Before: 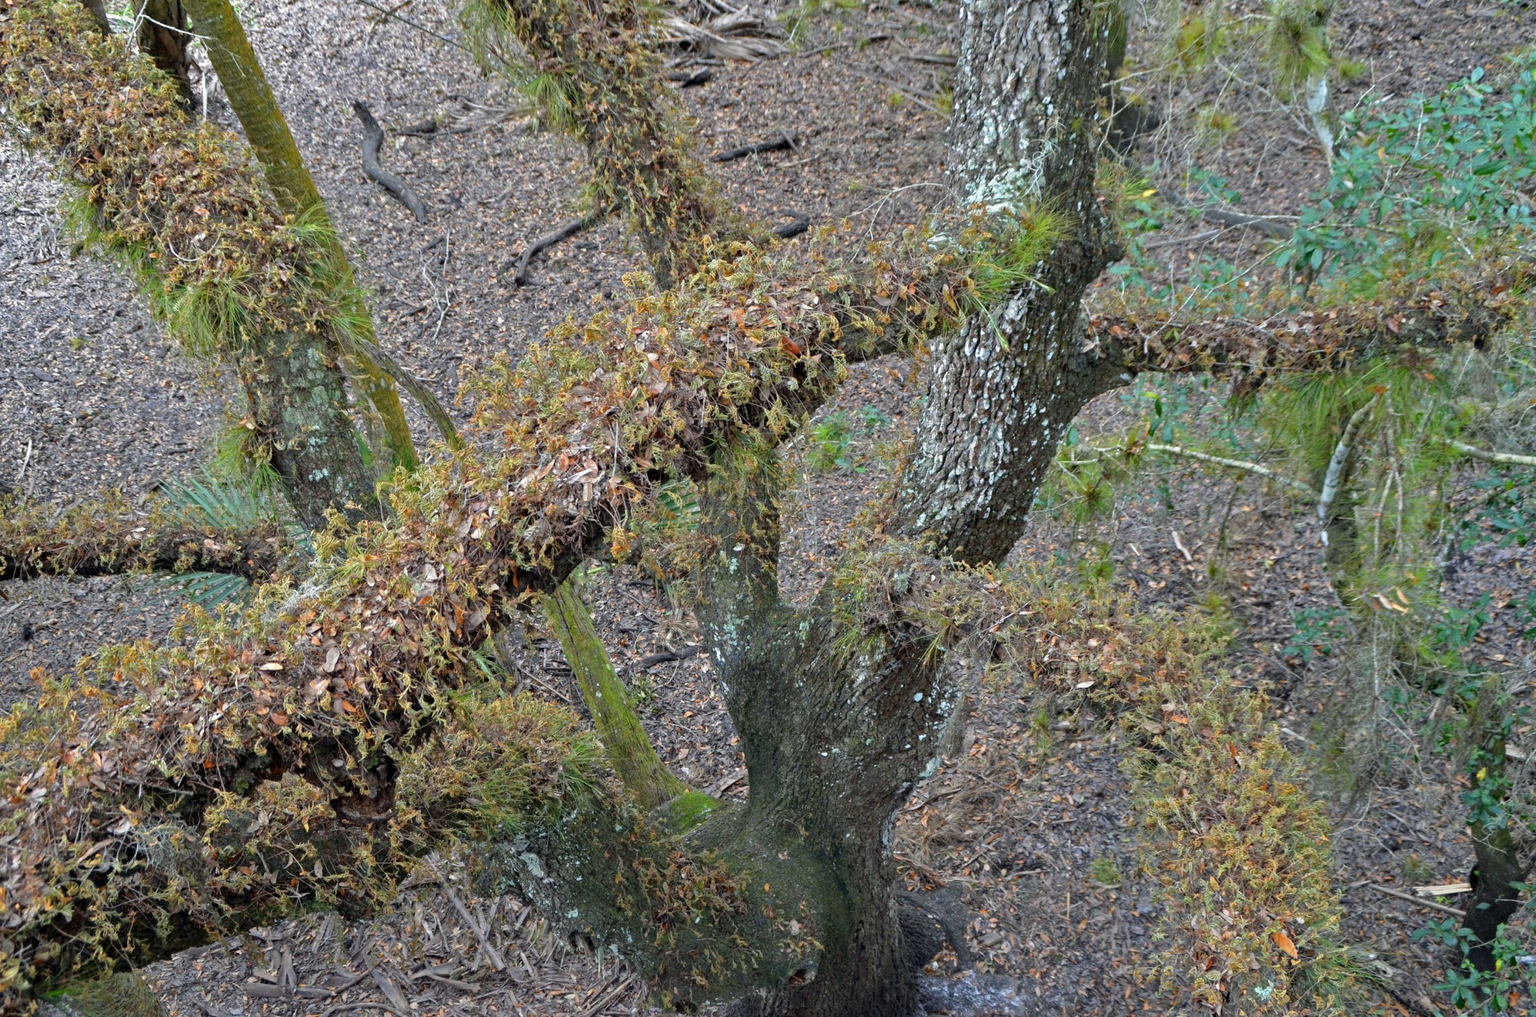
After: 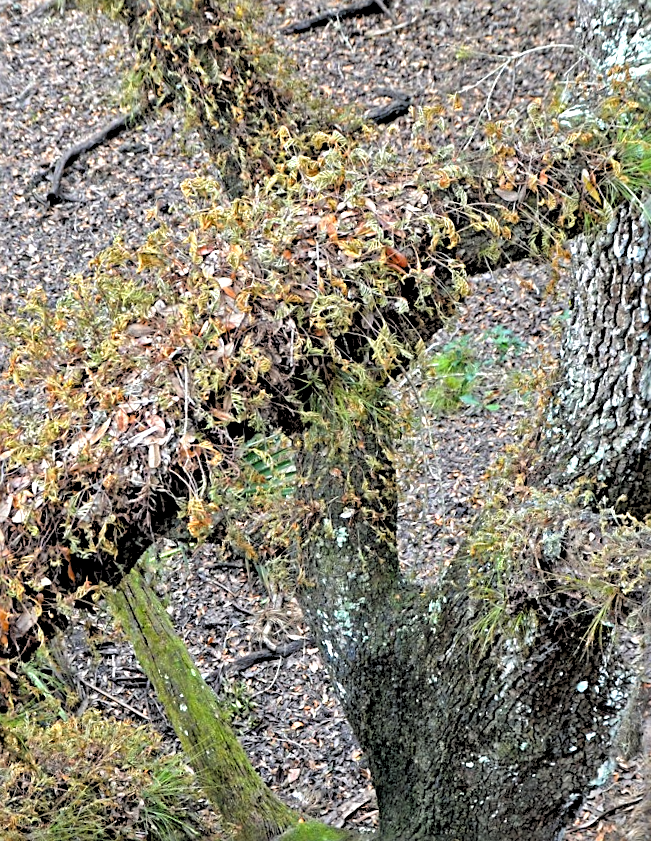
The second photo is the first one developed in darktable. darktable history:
exposure: exposure 0.493 EV, compensate highlight preservation false
rotate and perspective: rotation -3.52°, crop left 0.036, crop right 0.964, crop top 0.081, crop bottom 0.919
white balance: emerald 1
sharpen: radius 2.767
rgb levels: levels [[0.029, 0.461, 0.922], [0, 0.5, 1], [0, 0.5, 1]]
crop and rotate: left 29.476%, top 10.214%, right 35.32%, bottom 17.333%
